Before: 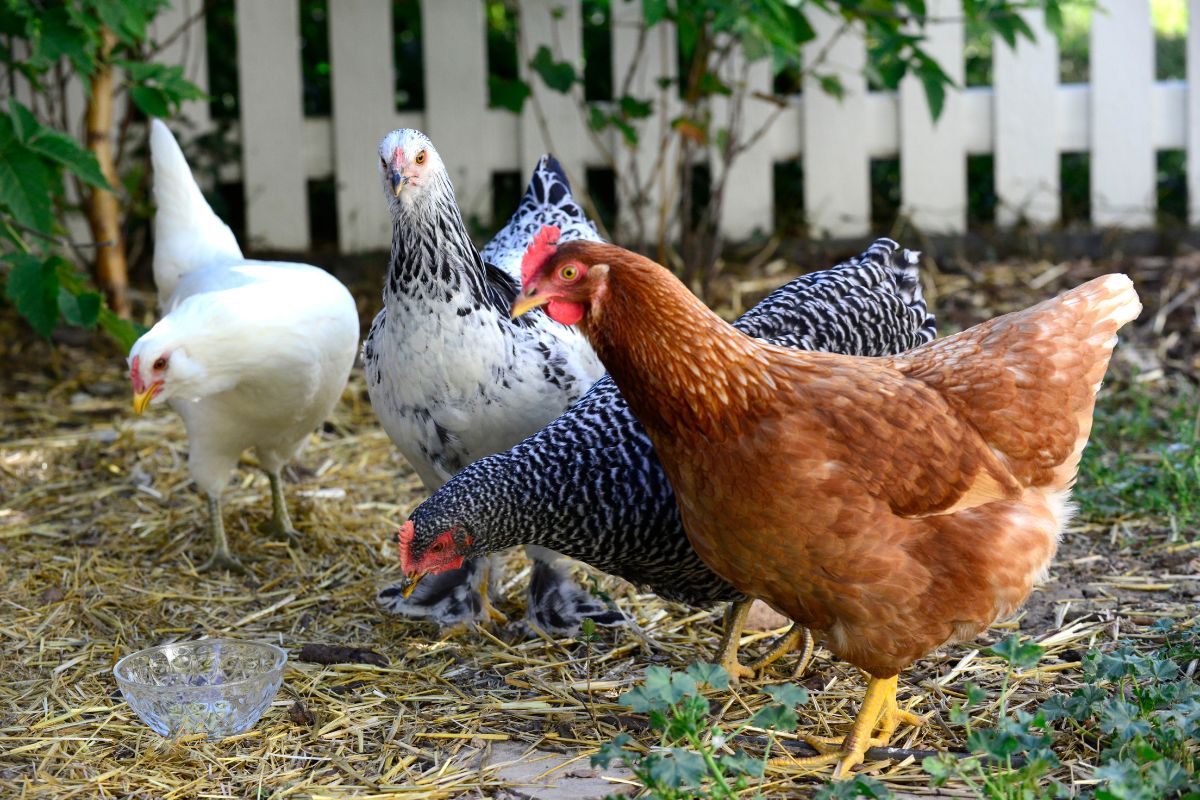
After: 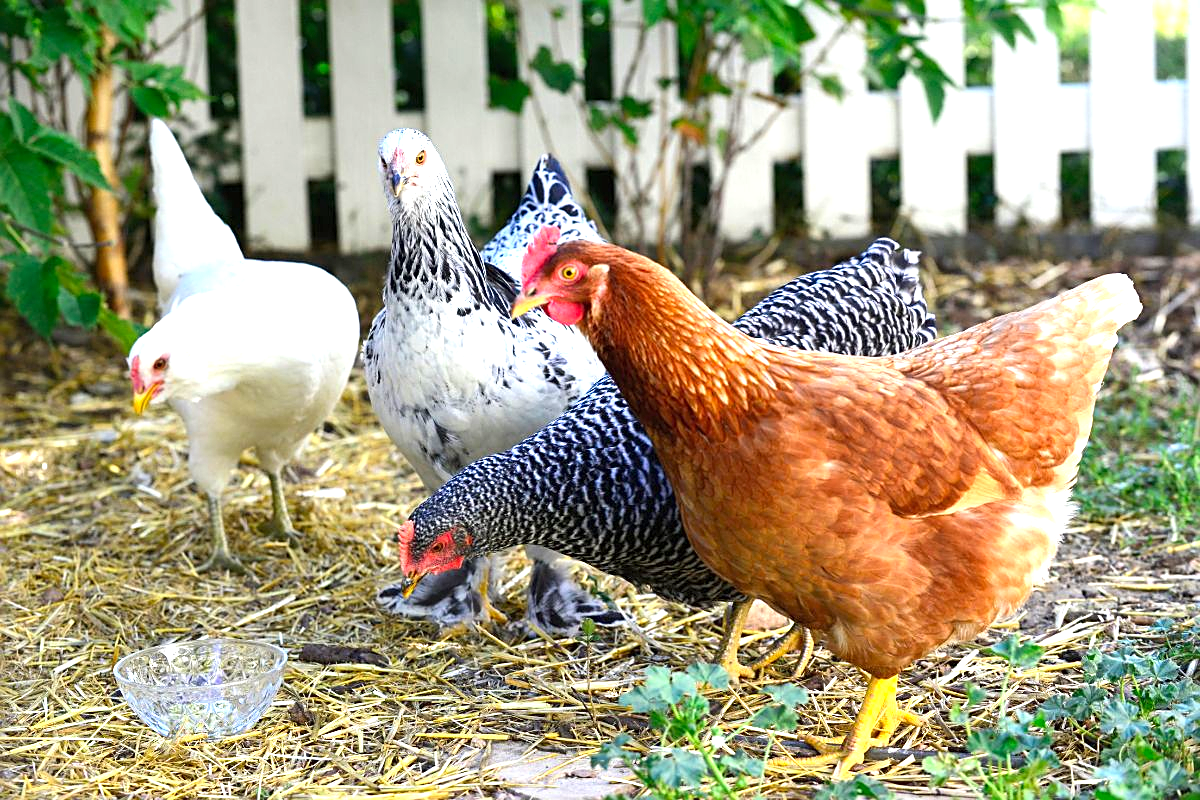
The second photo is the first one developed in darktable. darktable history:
contrast brightness saturation: contrast 0.033, brightness 0.055, saturation 0.13
sharpen: on, module defaults
exposure: black level correction 0, exposure 1.001 EV, compensate highlight preservation false
